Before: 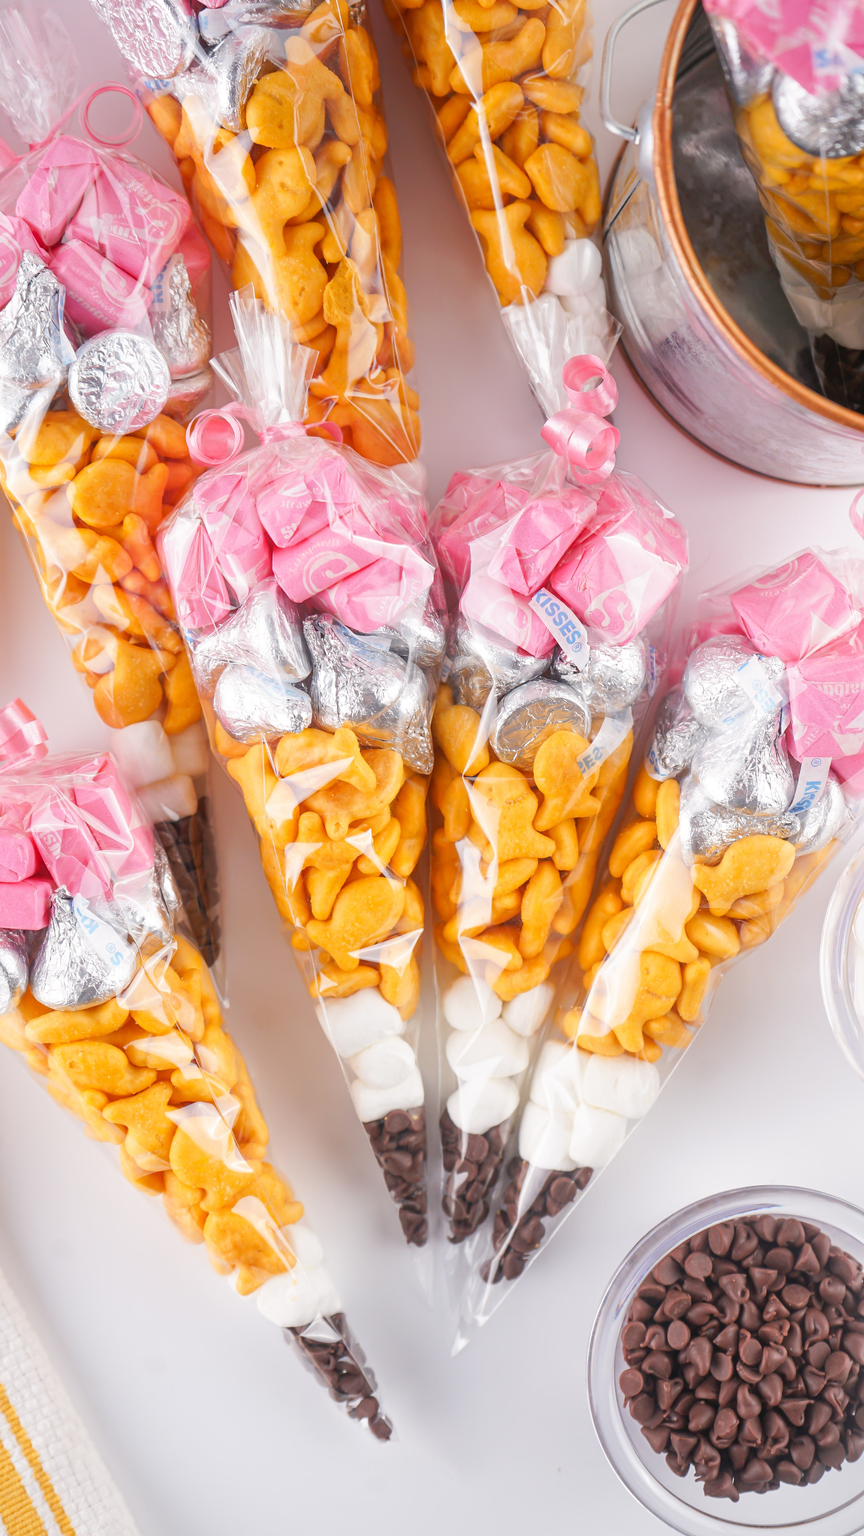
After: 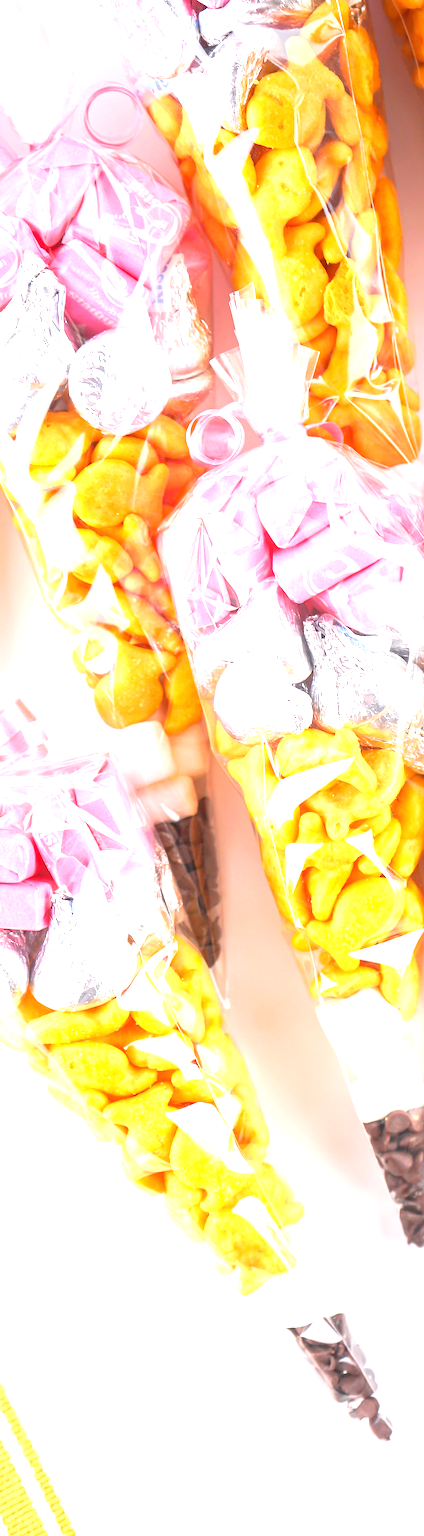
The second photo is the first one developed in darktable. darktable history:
exposure: black level correction 0, exposure 1.3 EV, compensate exposure bias true, compensate highlight preservation false
crop and rotate: left 0%, top 0%, right 50.845%
